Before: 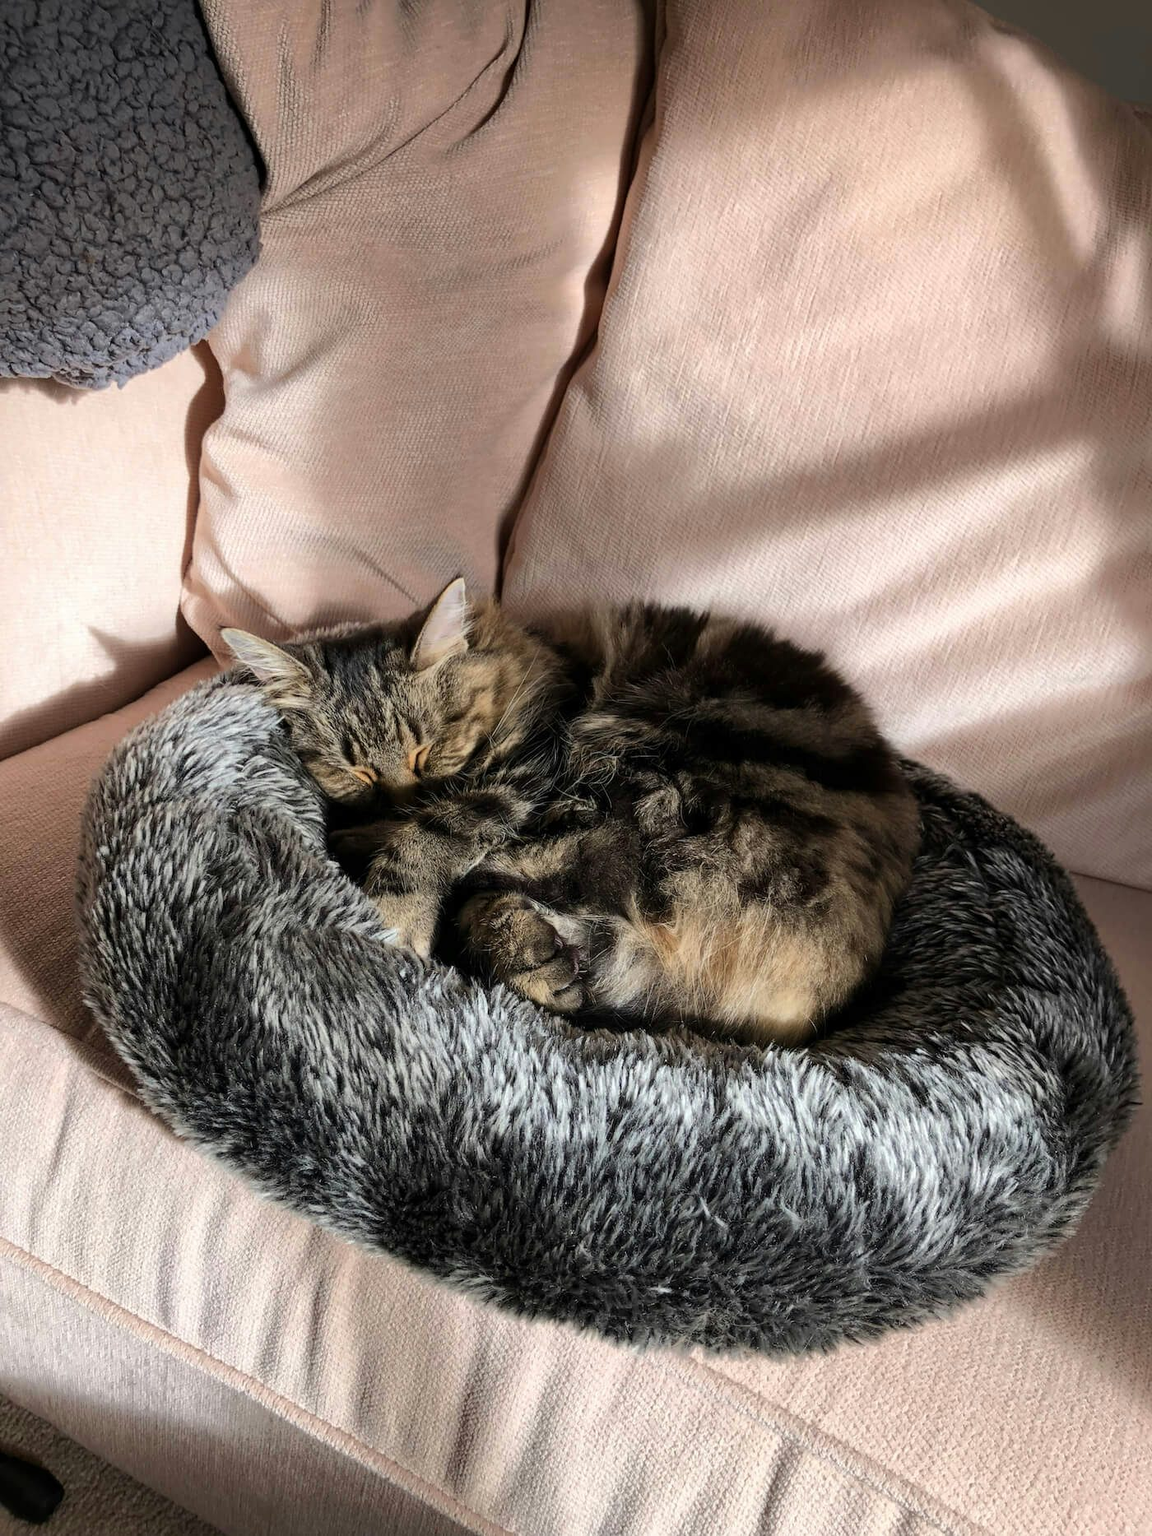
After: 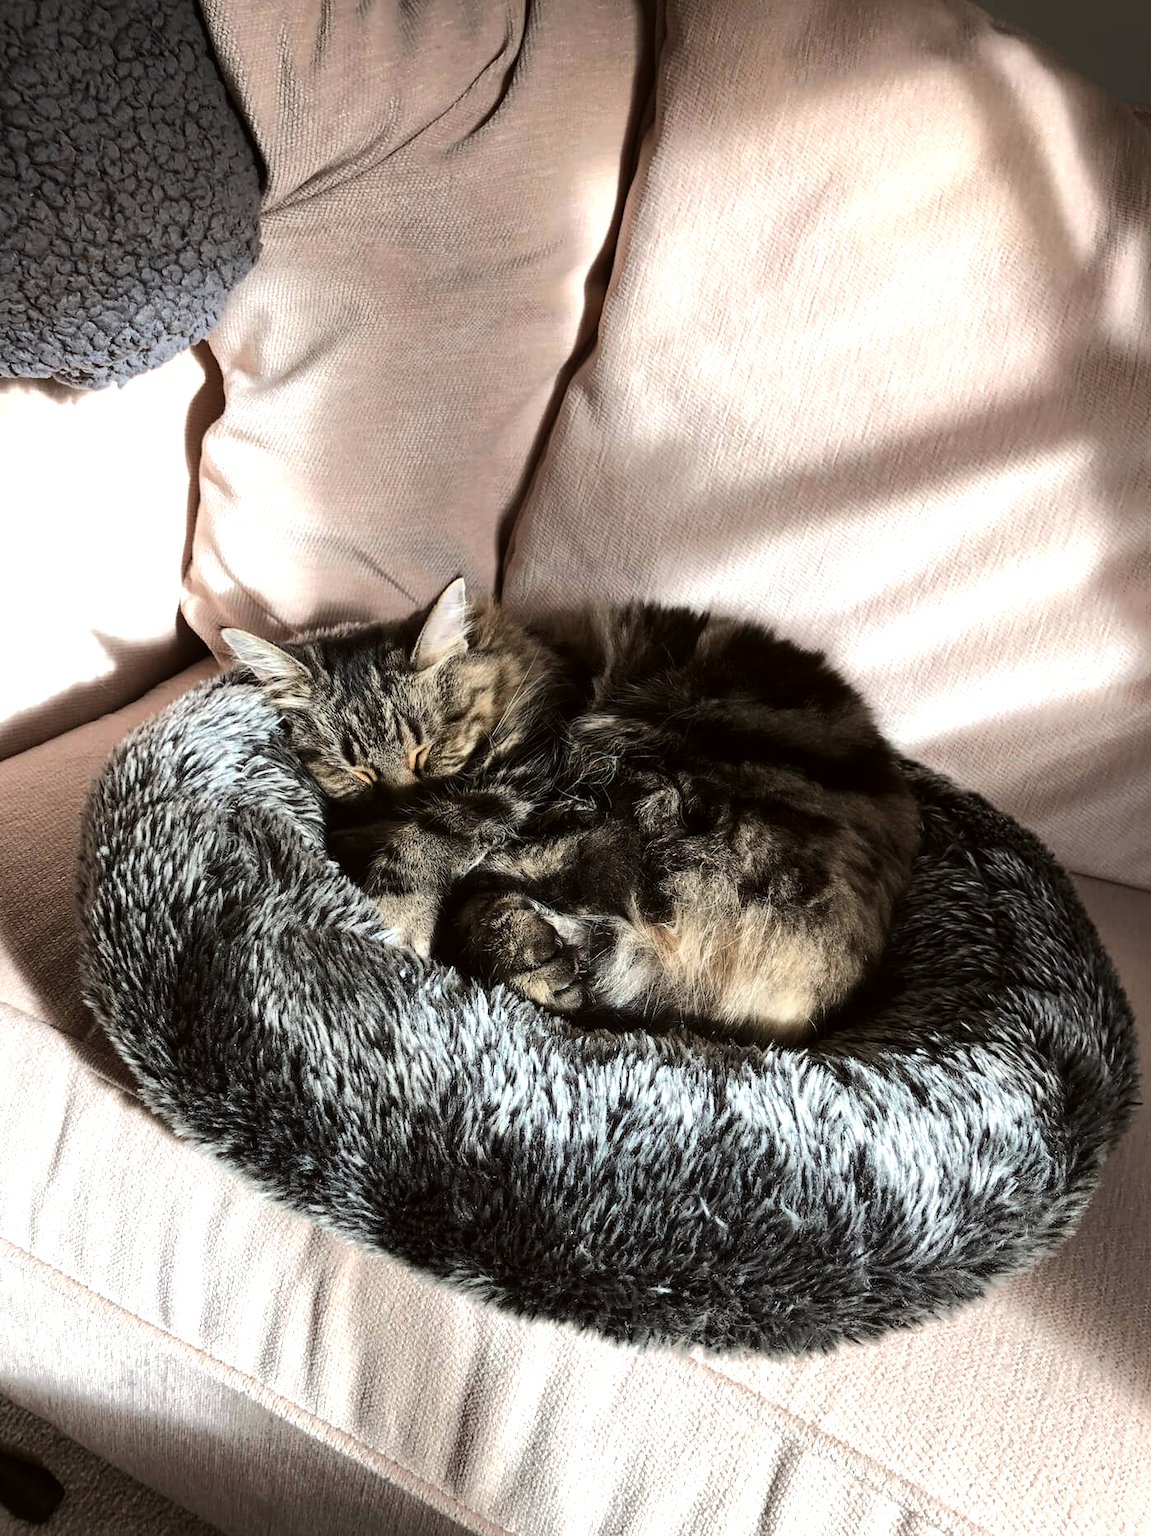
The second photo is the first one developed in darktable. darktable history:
tone equalizer: -8 EV -0.766 EV, -7 EV -0.696 EV, -6 EV -0.637 EV, -5 EV -0.393 EV, -3 EV 0.371 EV, -2 EV 0.6 EV, -1 EV 0.696 EV, +0 EV 0.729 EV, edges refinement/feathering 500, mask exposure compensation -1.57 EV, preserve details no
contrast equalizer: y [[0.439, 0.44, 0.442, 0.457, 0.493, 0.498], [0.5 ×6], [0.5 ×6], [0 ×6], [0 ×6]], mix 0.14
color correction: highlights a* -2.93, highlights b* -2.21, shadows a* 2.04, shadows b* 2.84
color zones: curves: ch0 [(0, 0.5) (0.143, 0.5) (0.286, 0.5) (0.429, 0.504) (0.571, 0.5) (0.714, 0.509) (0.857, 0.5) (1, 0.5)]; ch1 [(0, 0.425) (0.143, 0.425) (0.286, 0.375) (0.429, 0.405) (0.571, 0.5) (0.714, 0.47) (0.857, 0.425) (1, 0.435)]; ch2 [(0, 0.5) (0.143, 0.5) (0.286, 0.5) (0.429, 0.517) (0.571, 0.5) (0.714, 0.51) (0.857, 0.5) (1, 0.5)]
